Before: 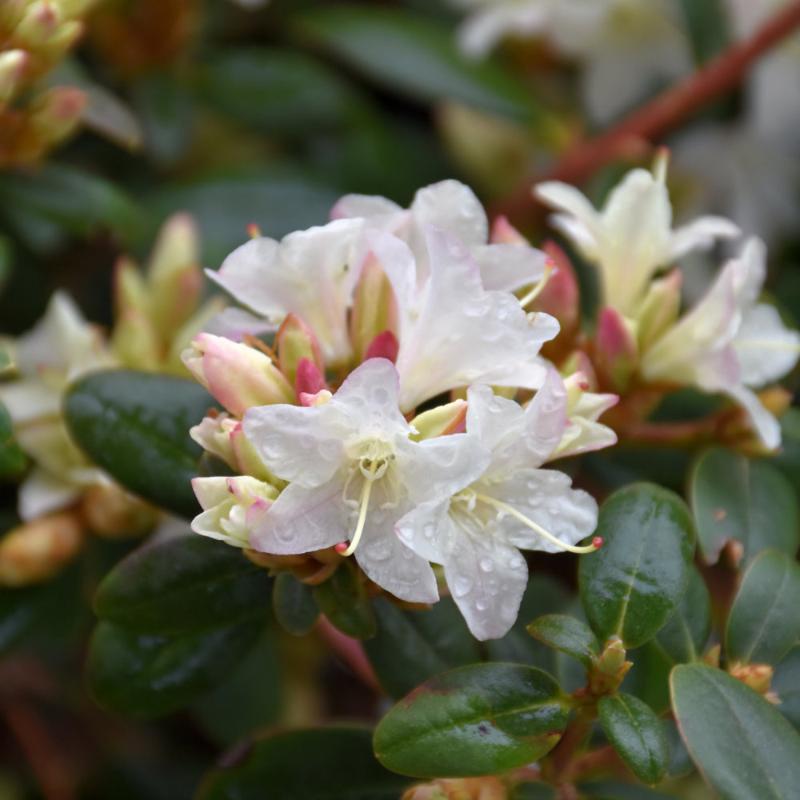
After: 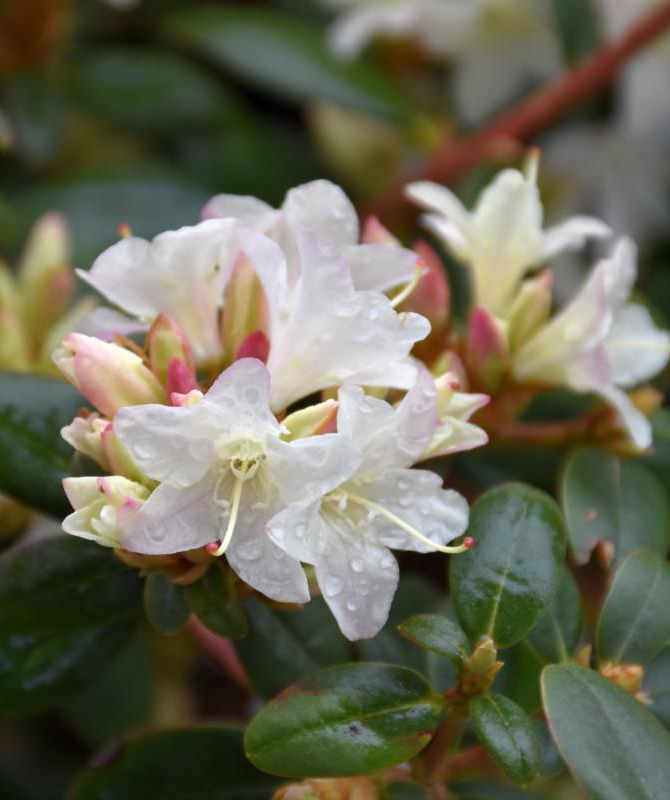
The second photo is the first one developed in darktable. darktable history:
crop: left 16.145%
